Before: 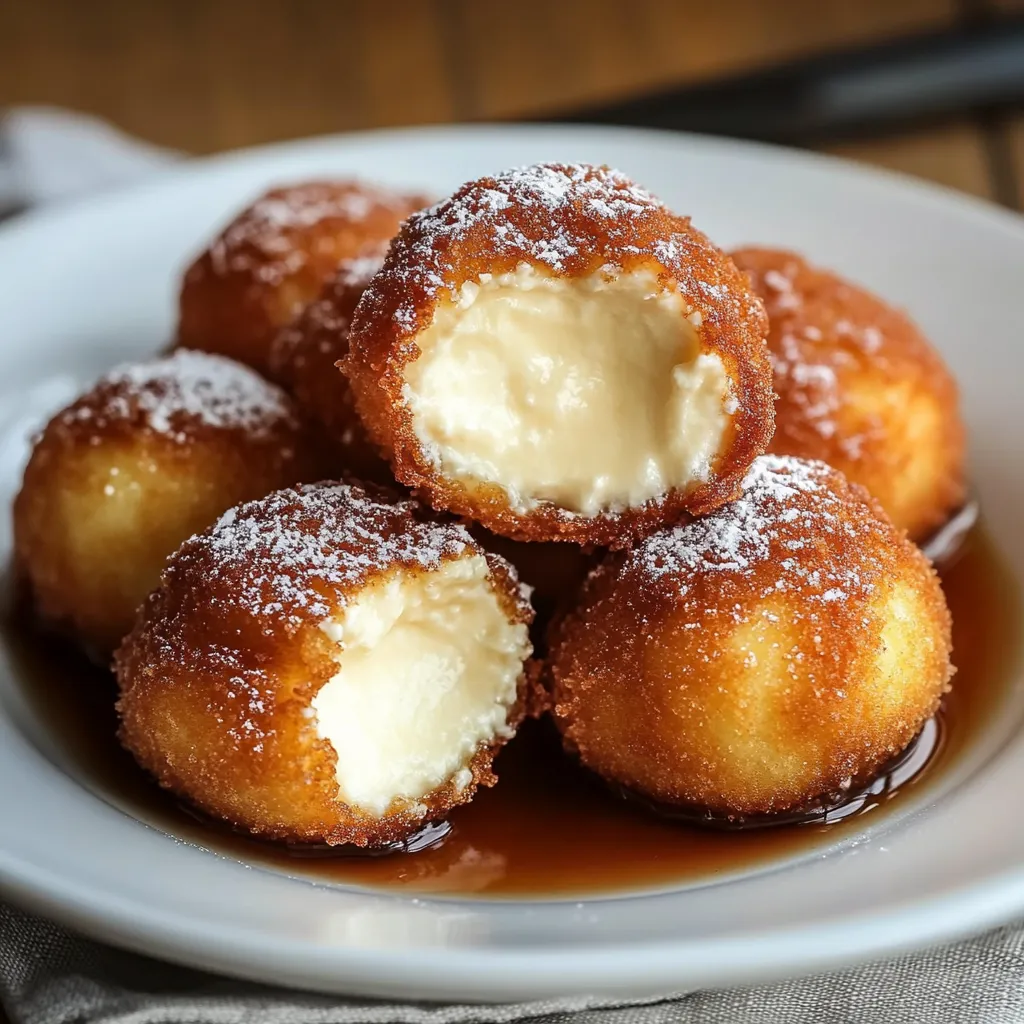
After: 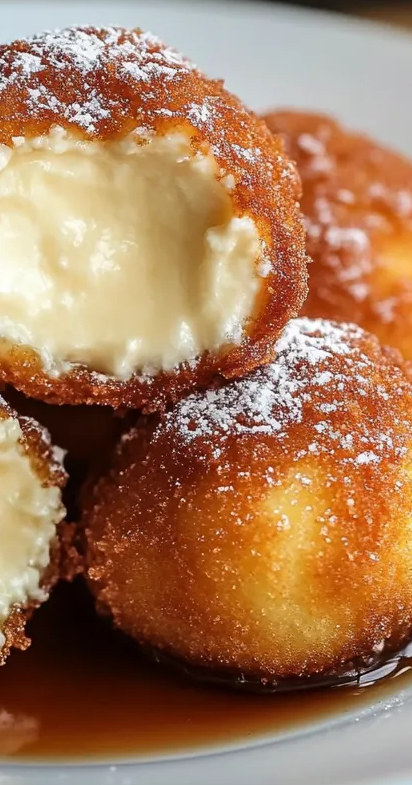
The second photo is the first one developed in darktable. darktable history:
crop: left 45.659%, top 13.421%, right 14.021%, bottom 9.832%
